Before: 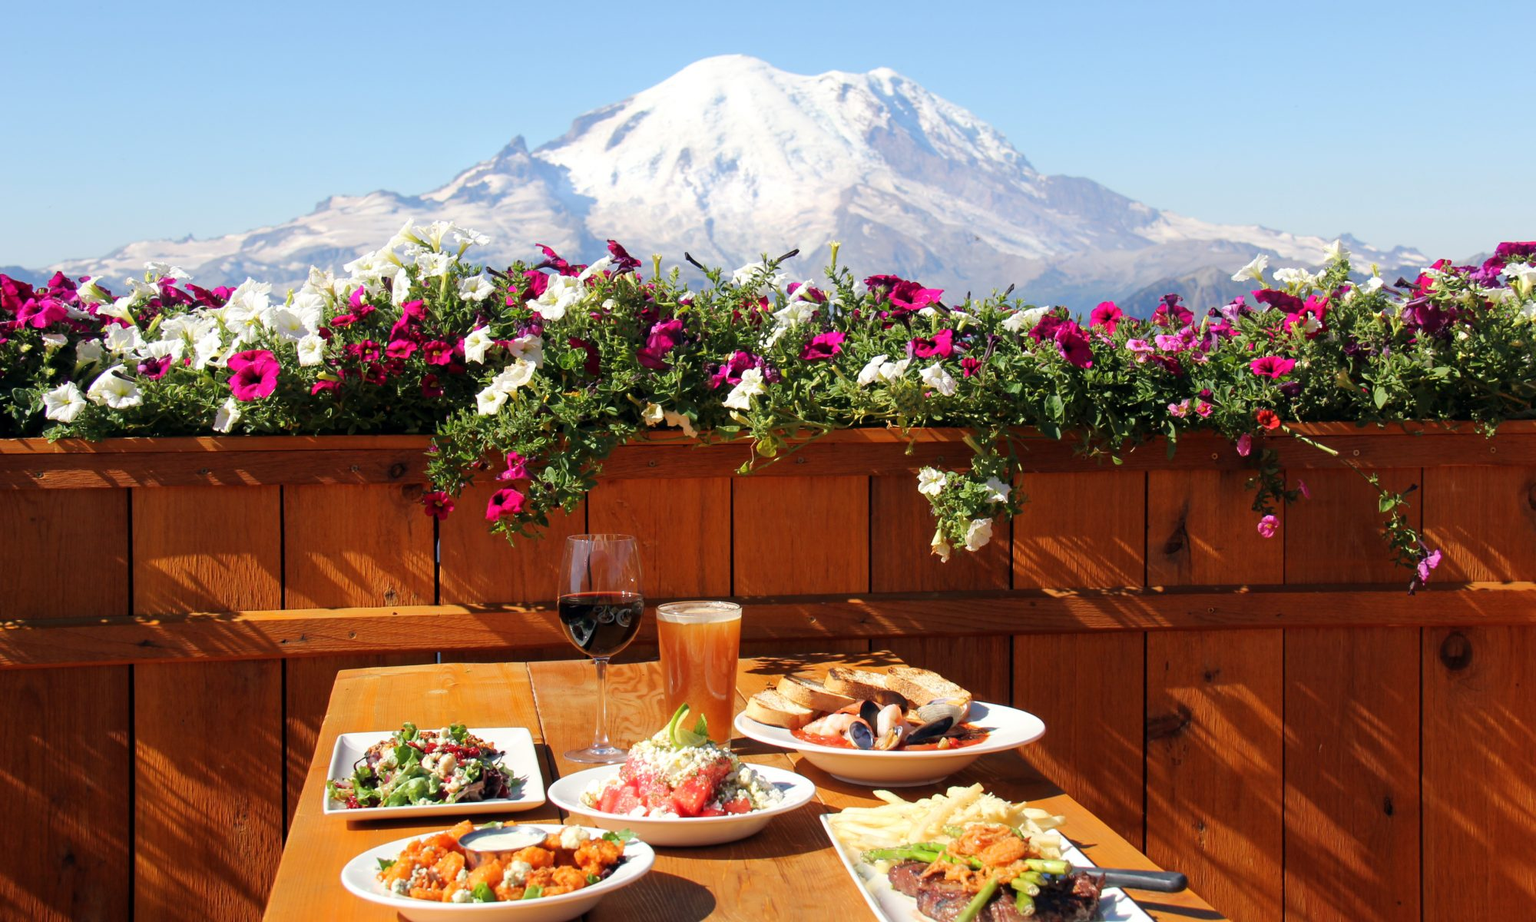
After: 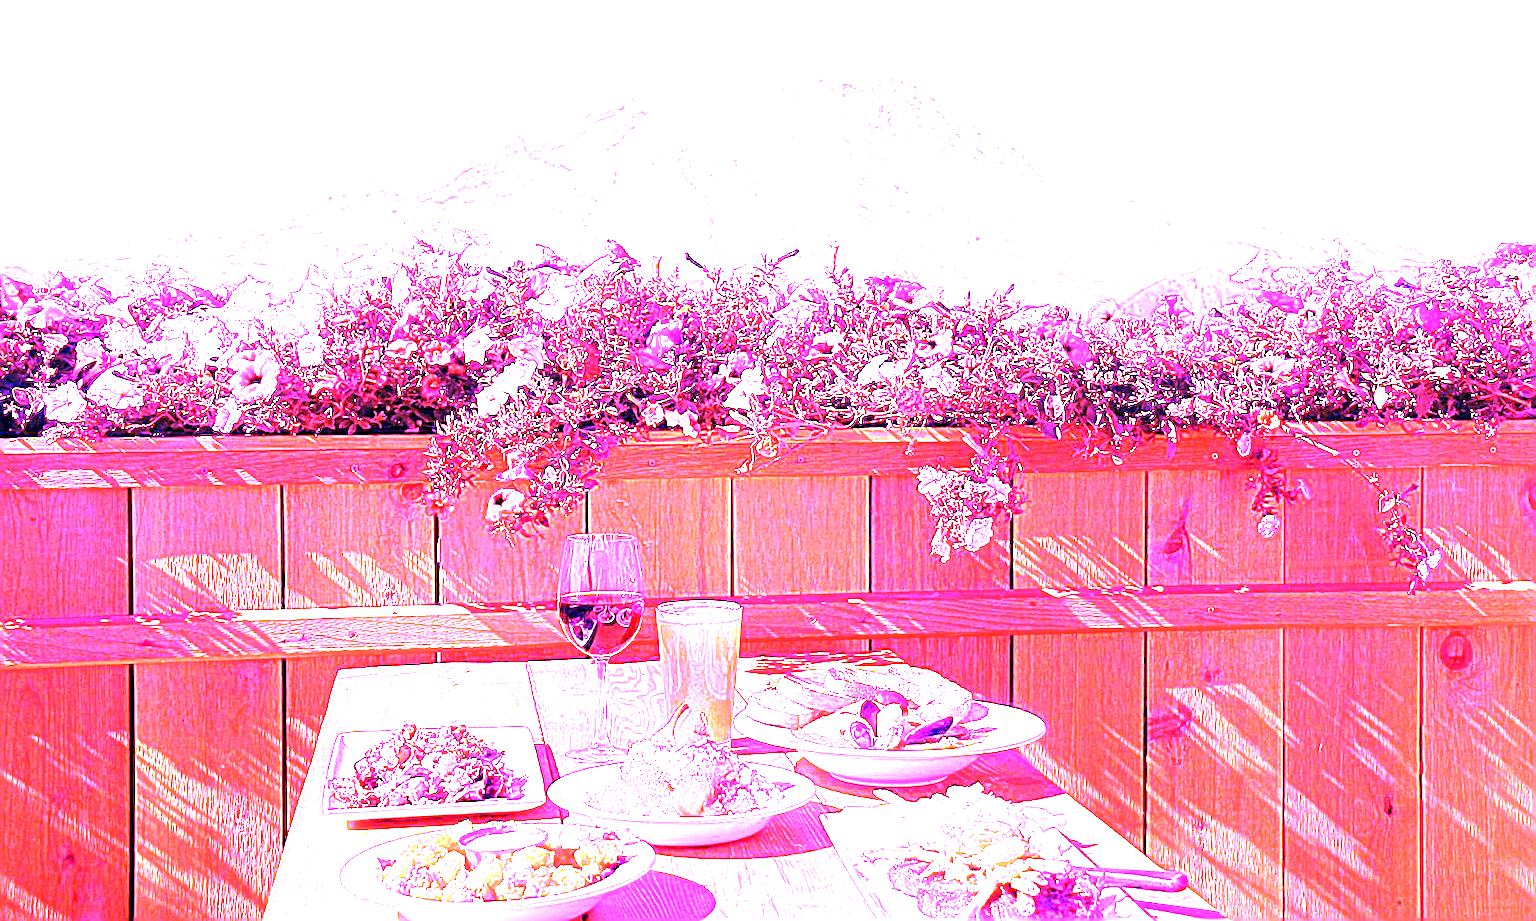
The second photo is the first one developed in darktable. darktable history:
sharpen: on, module defaults
exposure: black level correction 0, exposure 1.4 EV, compensate highlight preservation false
white balance: red 8, blue 8
base curve: curves: ch0 [(0, 0) (0.283, 0.295) (1, 1)], preserve colors none
color balance: mode lift, gamma, gain (sRGB), lift [1, 0.99, 1.01, 0.992], gamma [1, 1.037, 0.974, 0.963]
